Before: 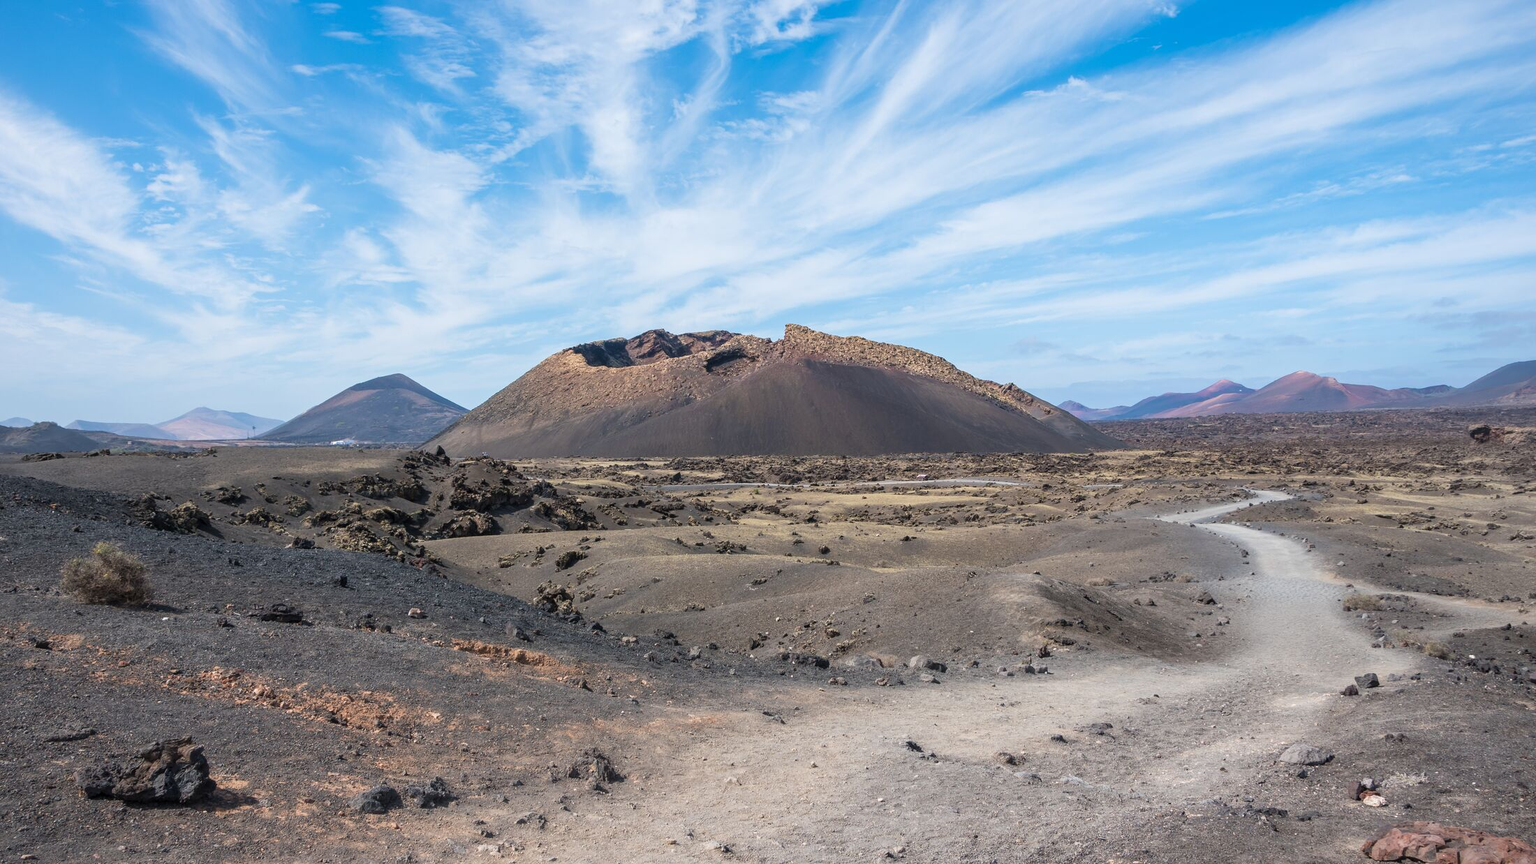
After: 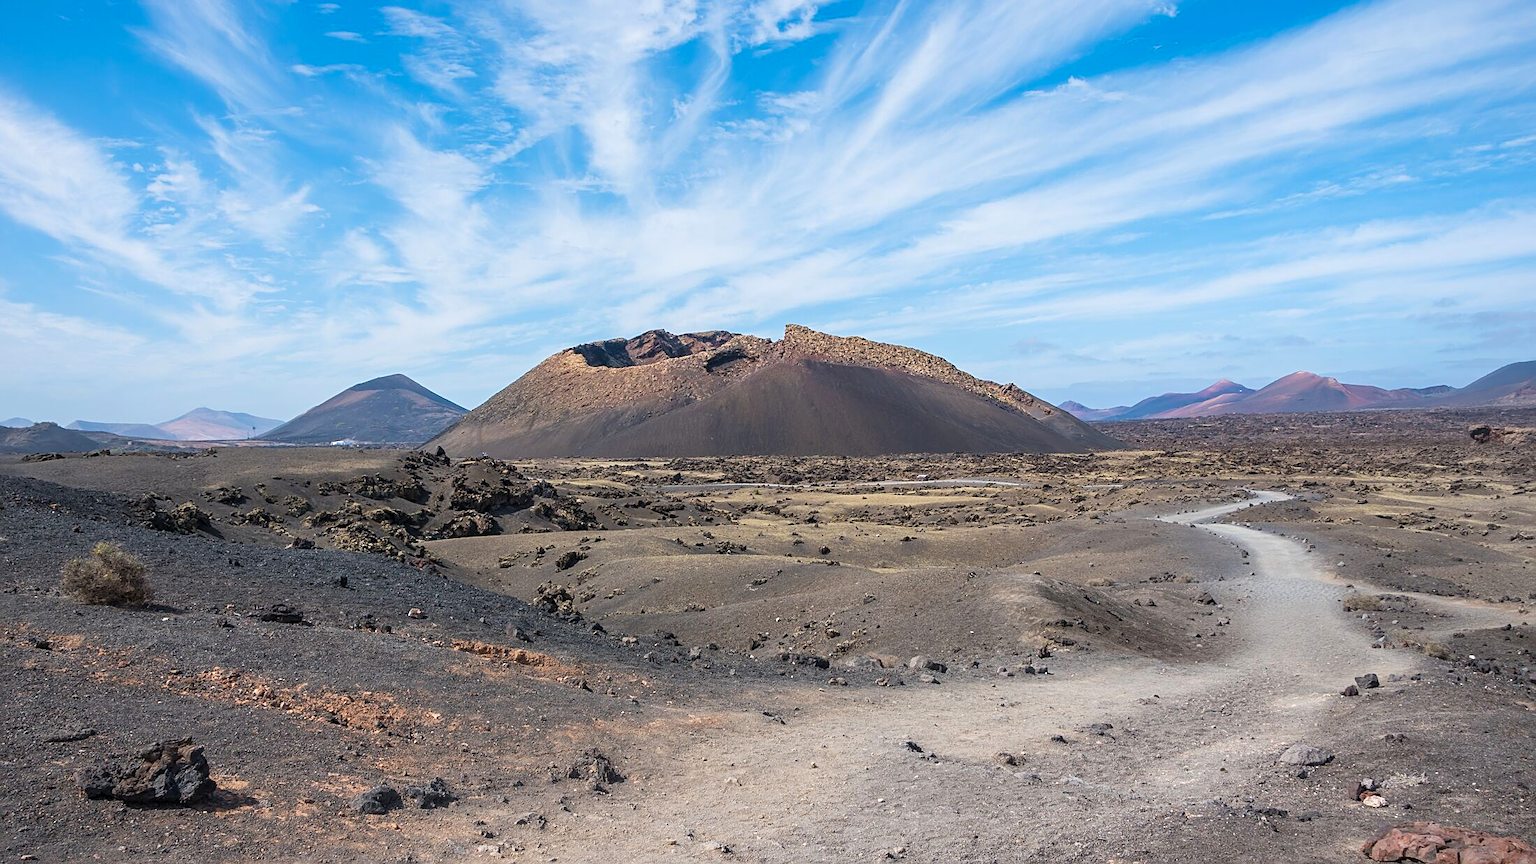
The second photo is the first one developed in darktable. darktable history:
color balance rgb: perceptual saturation grading › global saturation 10%, global vibrance 10%
sharpen: on, module defaults
